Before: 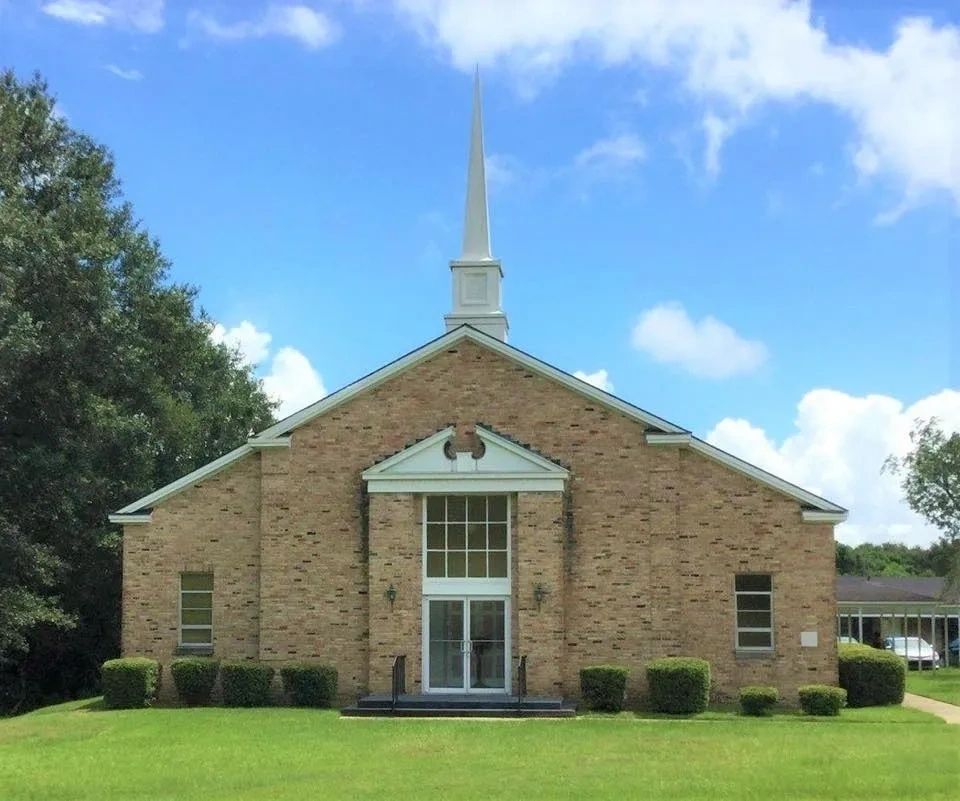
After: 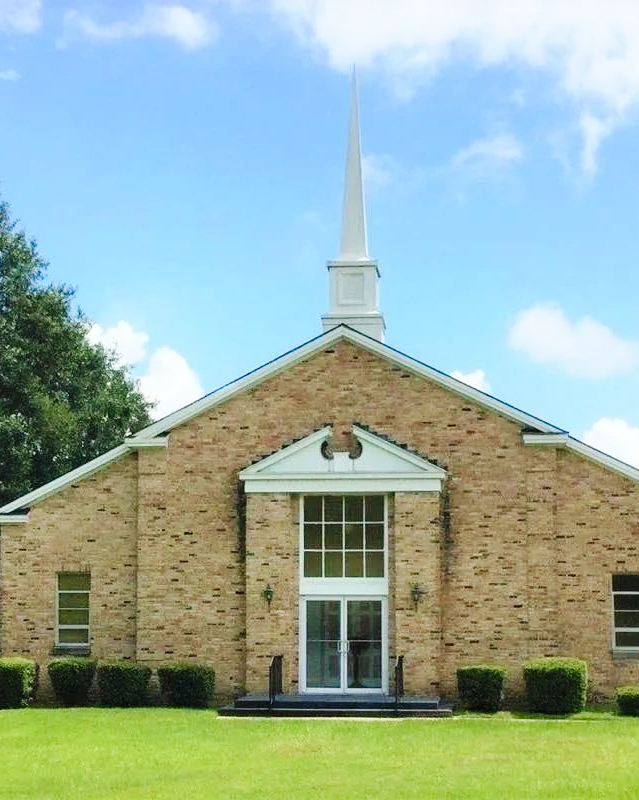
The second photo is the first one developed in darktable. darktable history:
base curve: curves: ch0 [(0, 0) (0.036, 0.025) (0.121, 0.166) (0.206, 0.329) (0.605, 0.79) (1, 1)], preserve colors none
crop and rotate: left 12.838%, right 20.589%
